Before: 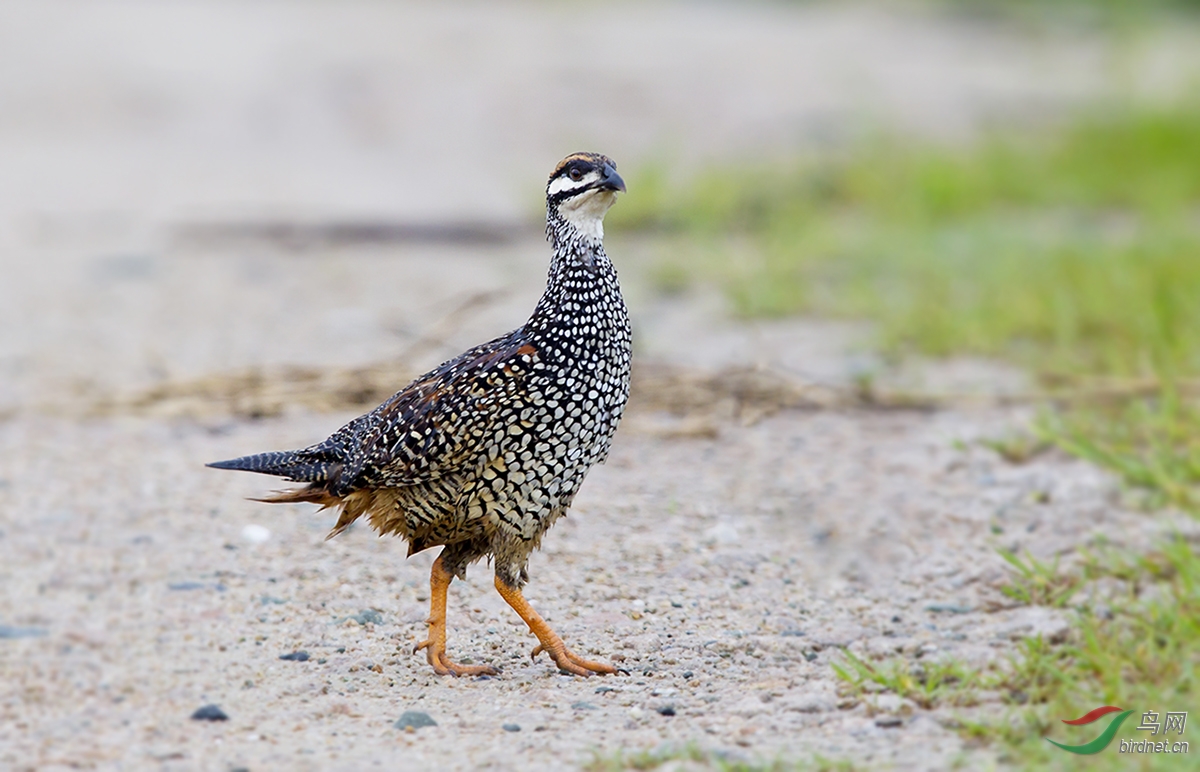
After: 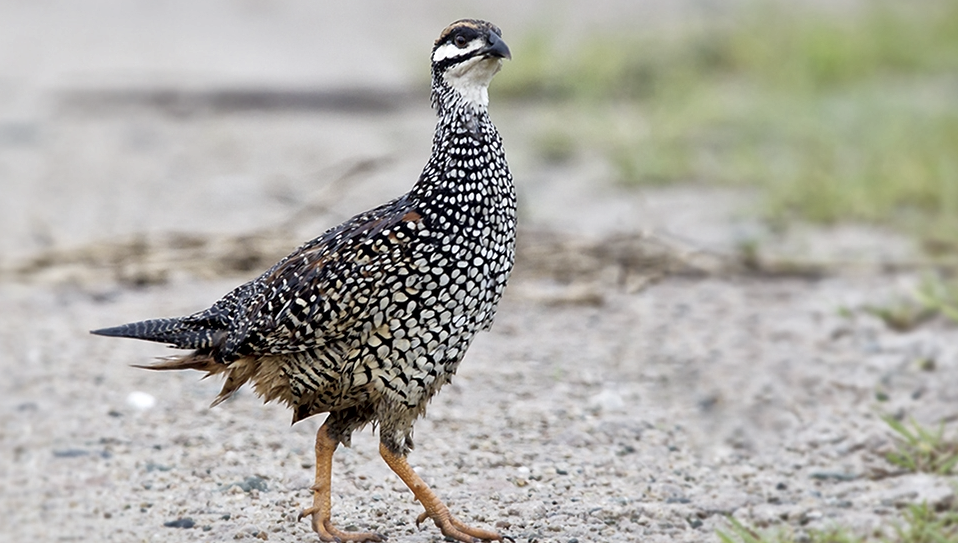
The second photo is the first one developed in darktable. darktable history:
color correction: highlights b* 0.015, saturation 0.621
crop: left 9.657%, top 17.264%, right 10.509%, bottom 12.299%
local contrast: mode bilateral grid, contrast 21, coarseness 20, detail 150%, midtone range 0.2
